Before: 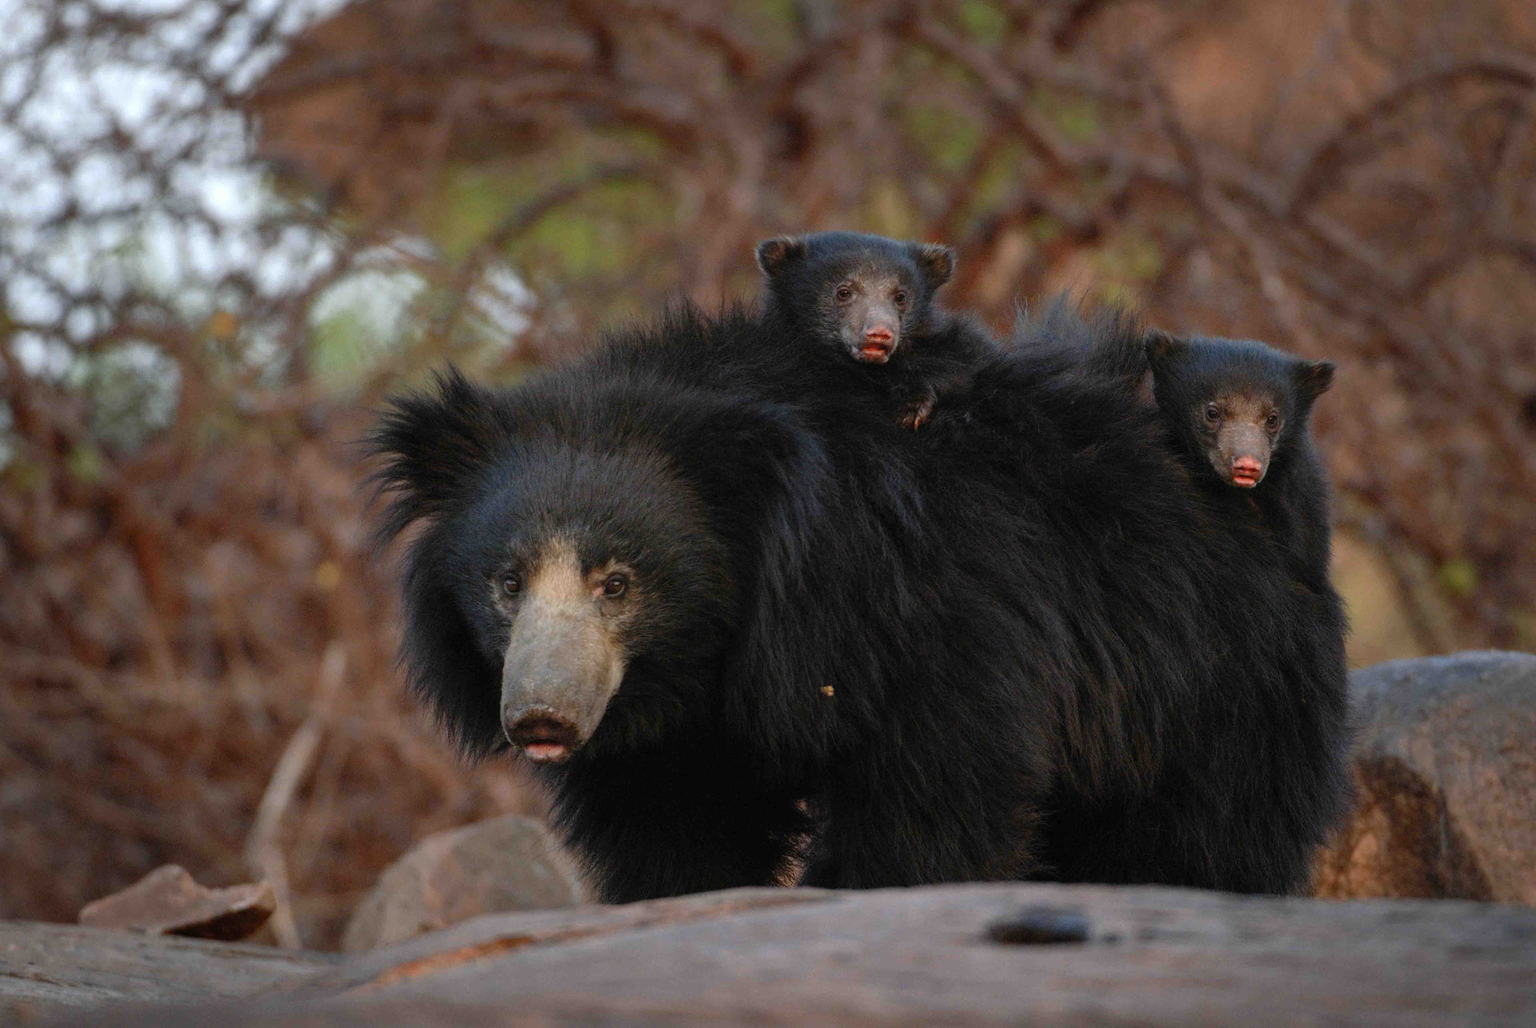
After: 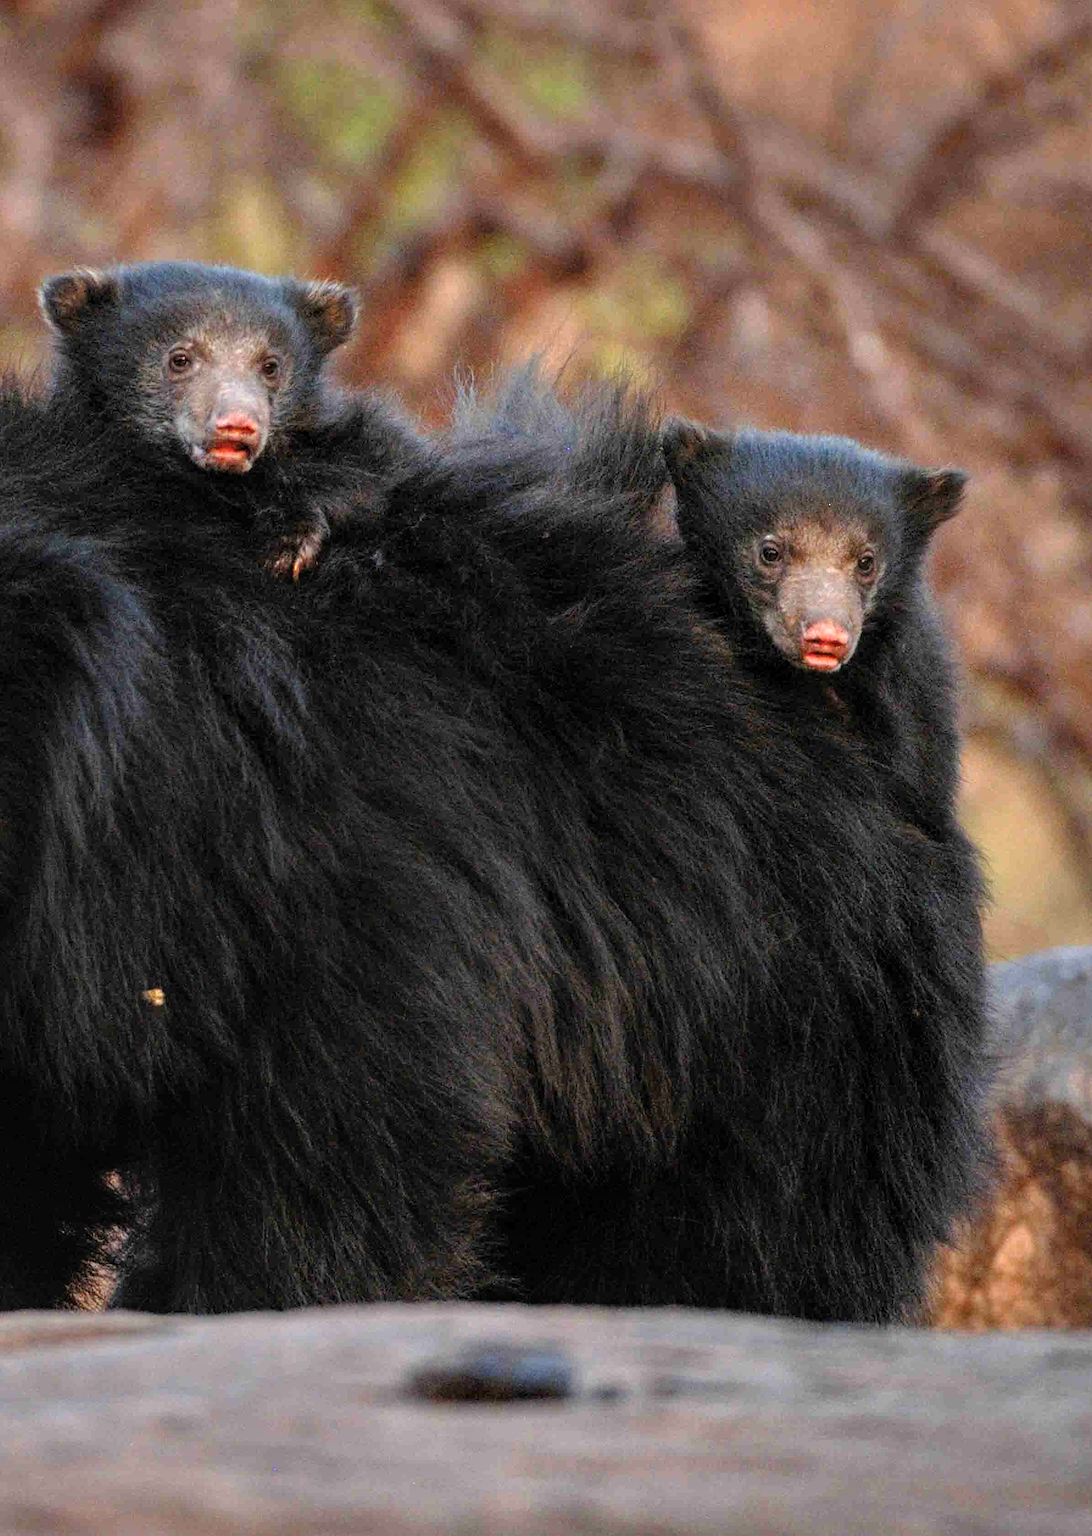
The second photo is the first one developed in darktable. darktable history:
tone equalizer: -7 EV 0.15 EV, -6 EV 0.6 EV, -5 EV 1.15 EV, -4 EV 1.33 EV, -3 EV 1.15 EV, -2 EV 0.6 EV, -1 EV 0.15 EV, mask exposure compensation -0.5 EV
crop: left 47.628%, top 6.643%, right 7.874%
local contrast: on, module defaults
